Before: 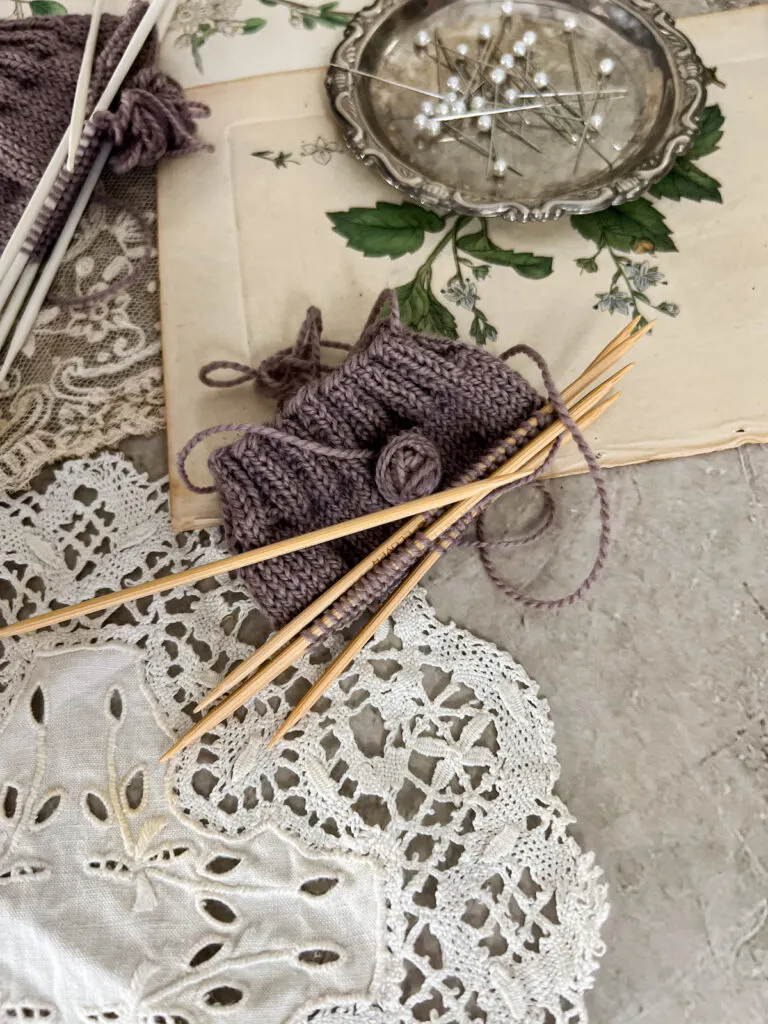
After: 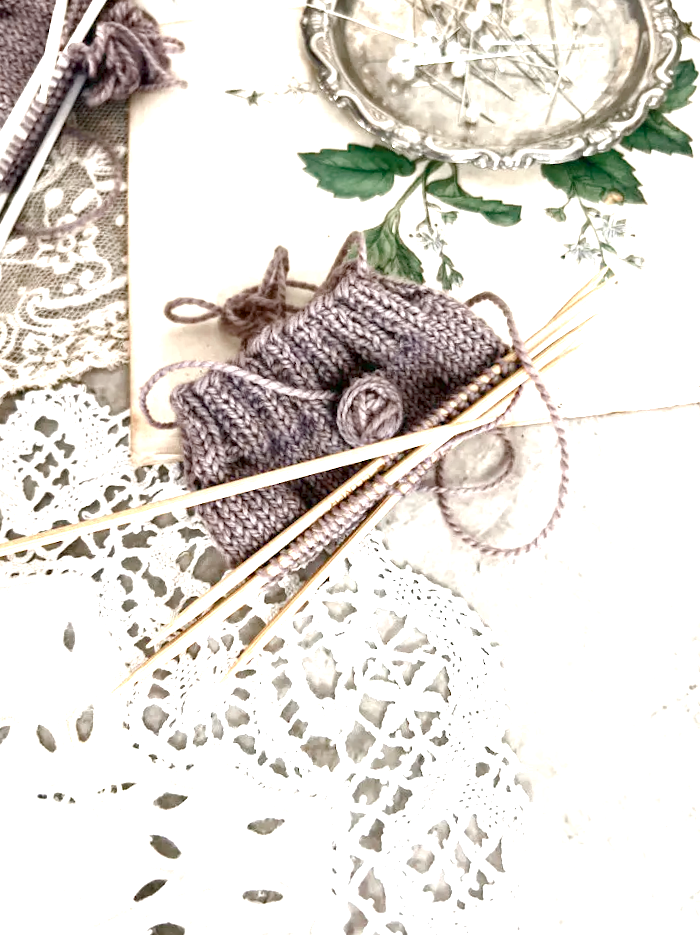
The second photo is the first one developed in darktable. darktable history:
crop and rotate: angle -2.08°, left 3.127%, top 3.576%, right 1.367%, bottom 0.655%
color balance rgb: shadows lift › luminance -8.072%, shadows lift › chroma 2.218%, shadows lift › hue 203.14°, perceptual saturation grading › global saturation 25.557%, perceptual saturation grading › highlights -50.318%, perceptual saturation grading › shadows 30.479%, global vibrance -17.374%, contrast -6.126%
exposure: exposure 2.053 EV, compensate highlight preservation false
color zones: curves: ch0 [(0, 0.5) (0.125, 0.4) (0.25, 0.5) (0.375, 0.4) (0.5, 0.4) (0.625, 0.35) (0.75, 0.35) (0.875, 0.5)]; ch1 [(0, 0.35) (0.125, 0.45) (0.25, 0.35) (0.375, 0.35) (0.5, 0.35) (0.625, 0.35) (0.75, 0.45) (0.875, 0.35)]; ch2 [(0, 0.6) (0.125, 0.5) (0.25, 0.5) (0.375, 0.6) (0.5, 0.6) (0.625, 0.5) (0.75, 0.5) (0.875, 0.5)]
